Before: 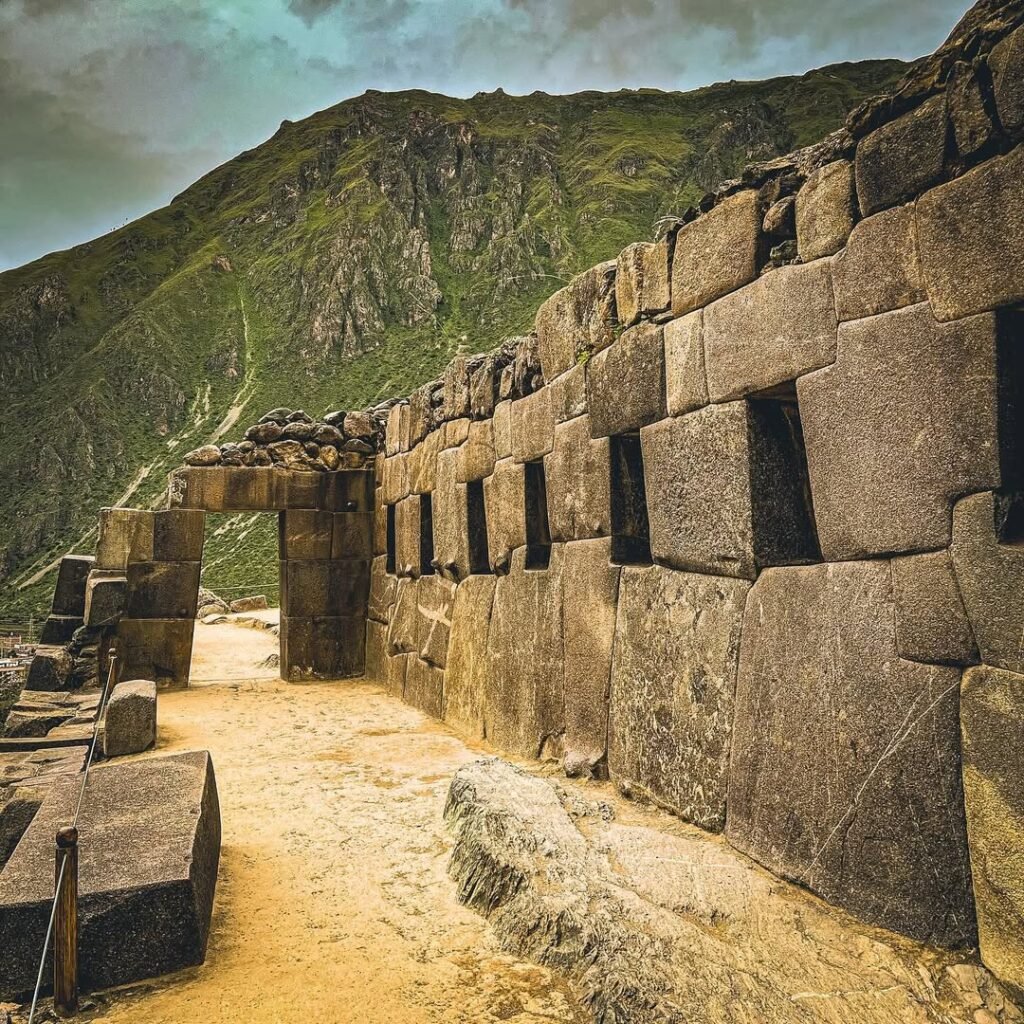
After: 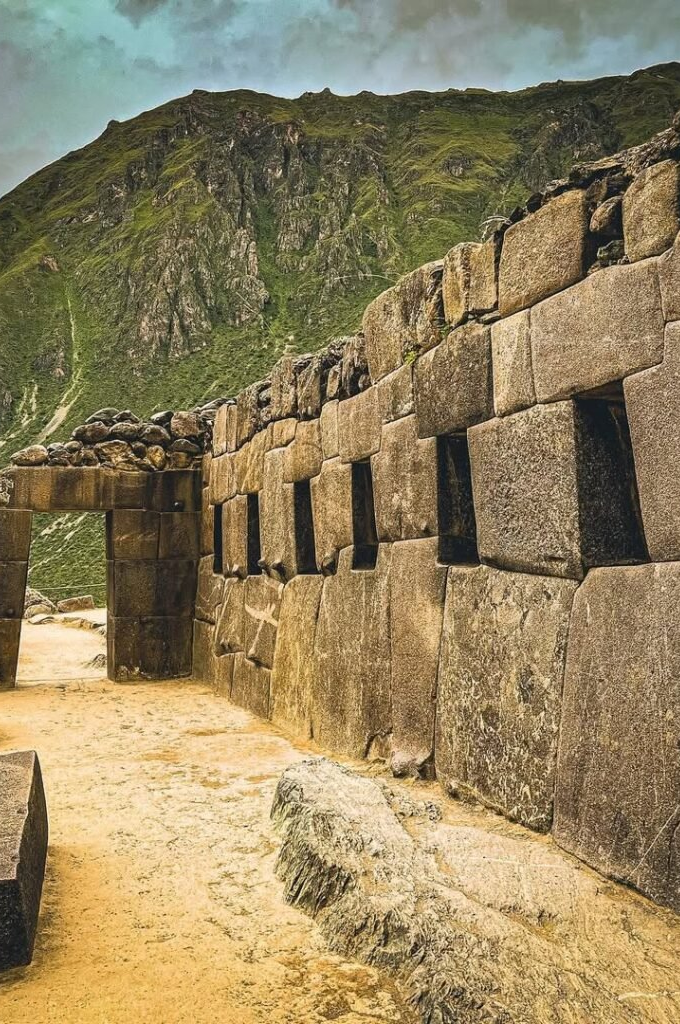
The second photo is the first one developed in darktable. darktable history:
crop: left 16.928%, right 16.635%
